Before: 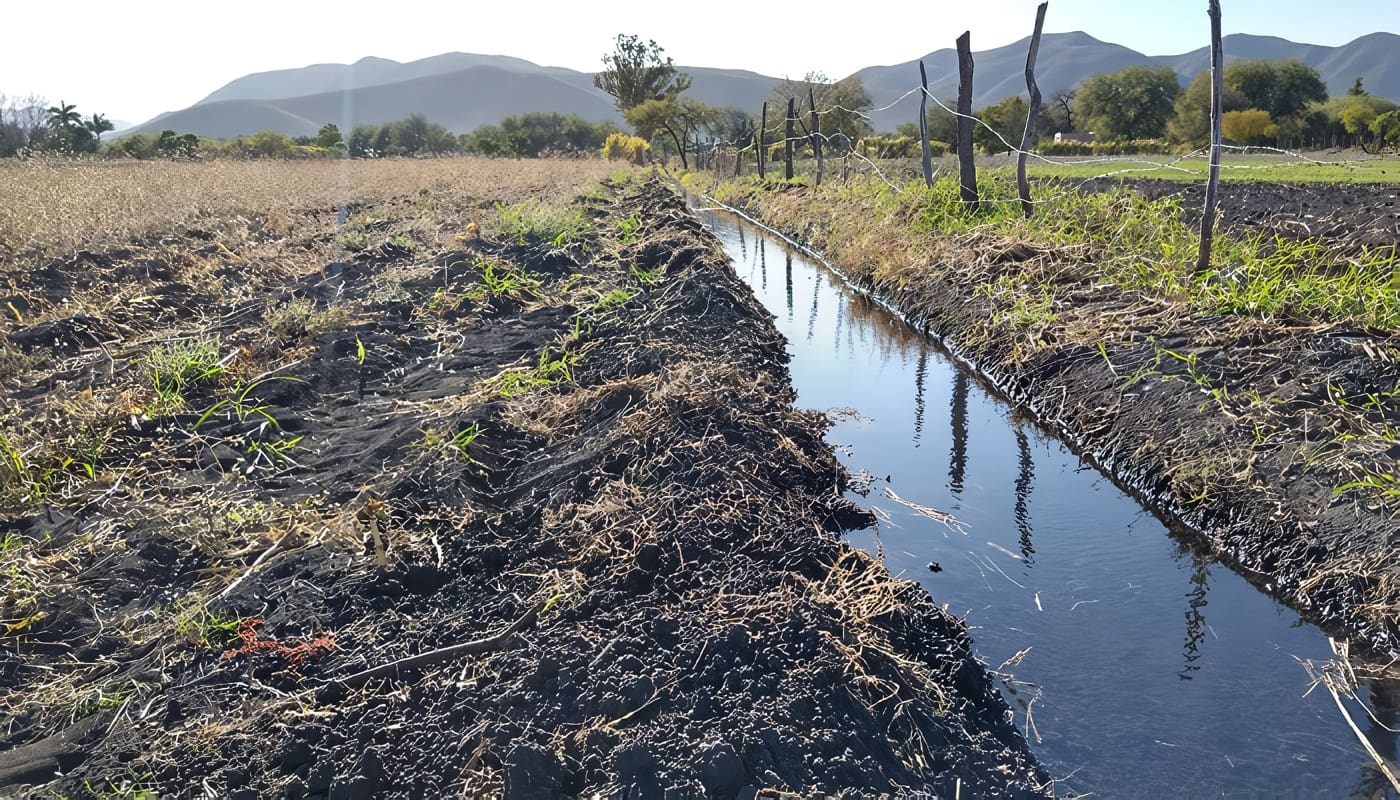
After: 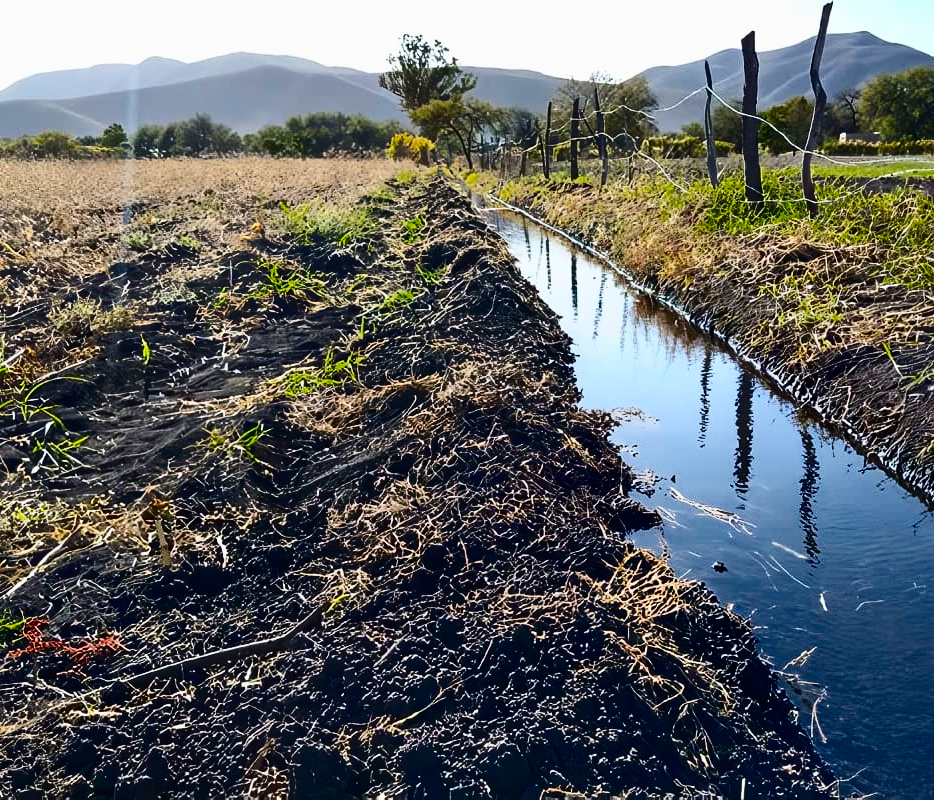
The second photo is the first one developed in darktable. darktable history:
color balance rgb: perceptual saturation grading › global saturation 25.605%, saturation formula JzAzBz (2021)
crop: left 15.4%, right 17.831%
contrast brightness saturation: contrast 0.328, brightness -0.071, saturation 0.172
exposure: exposure -0.11 EV, compensate exposure bias true, compensate highlight preservation false
